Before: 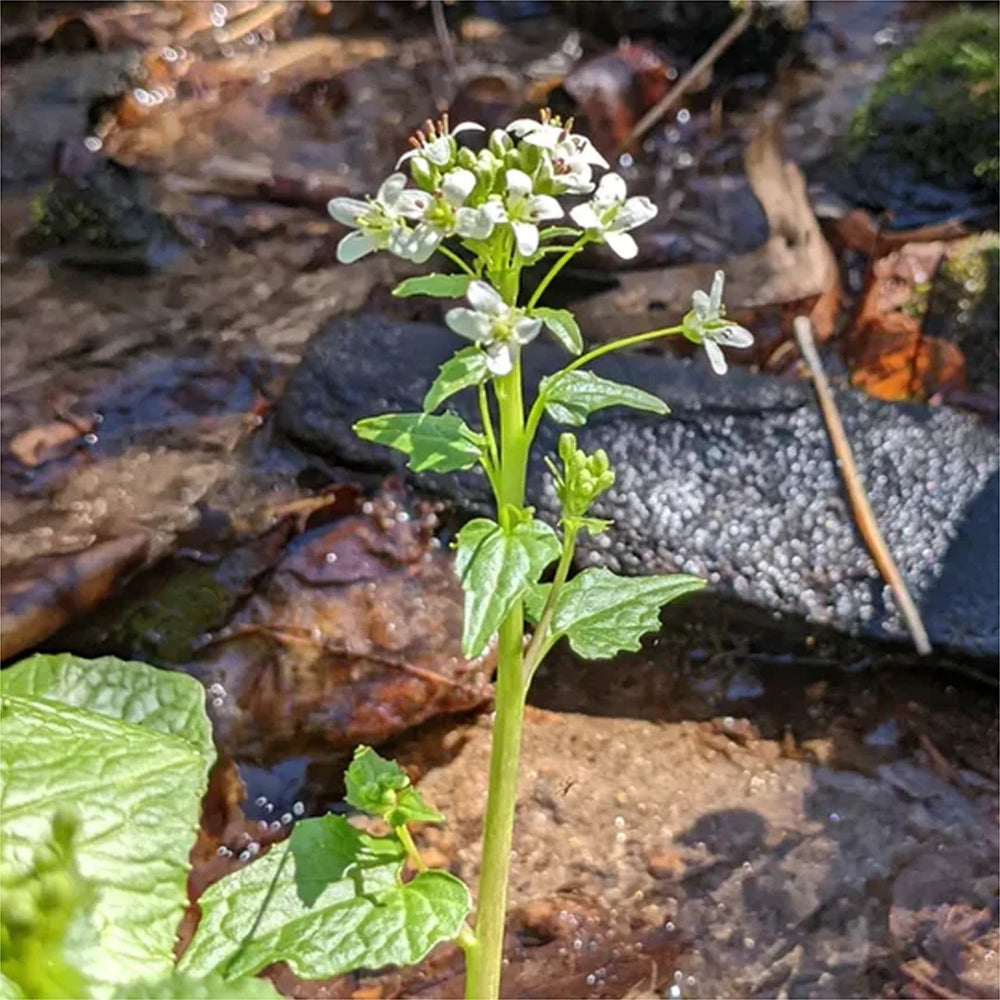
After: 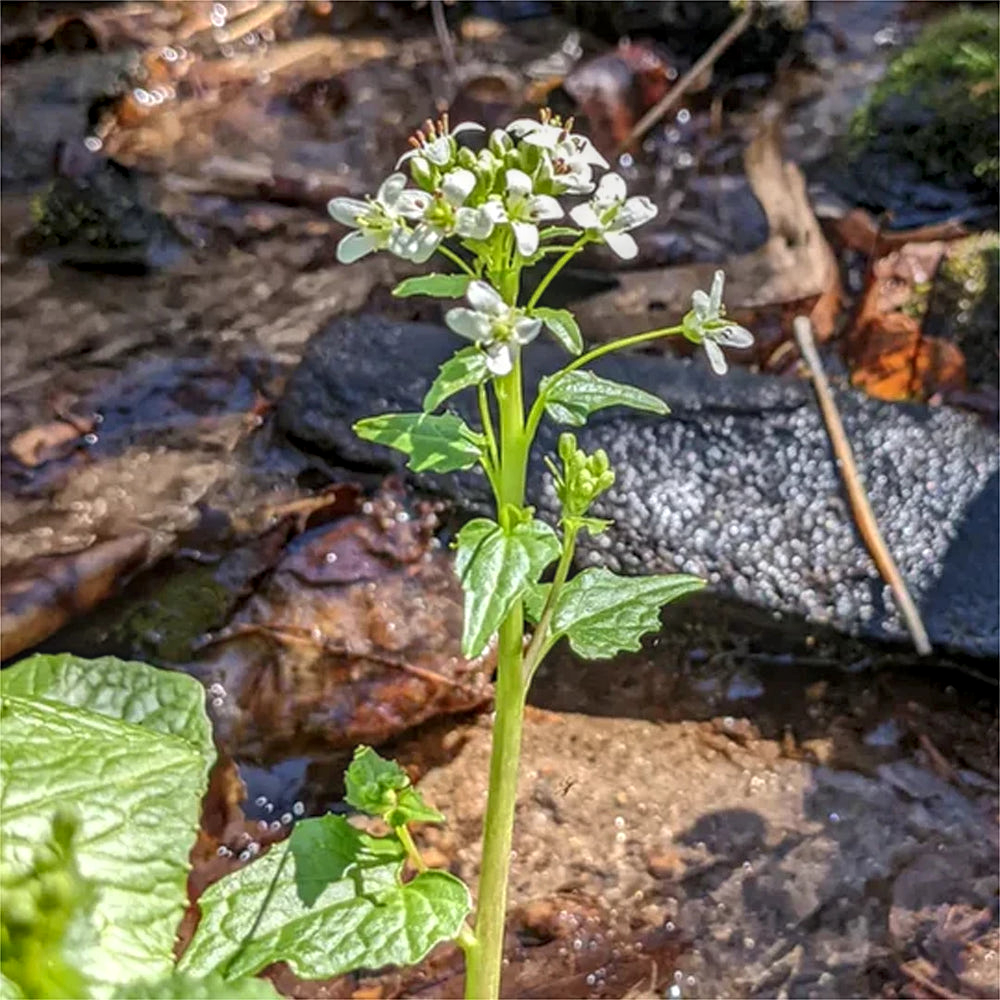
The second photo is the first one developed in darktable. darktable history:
local contrast: highlights 3%, shadows 7%, detail 133%
